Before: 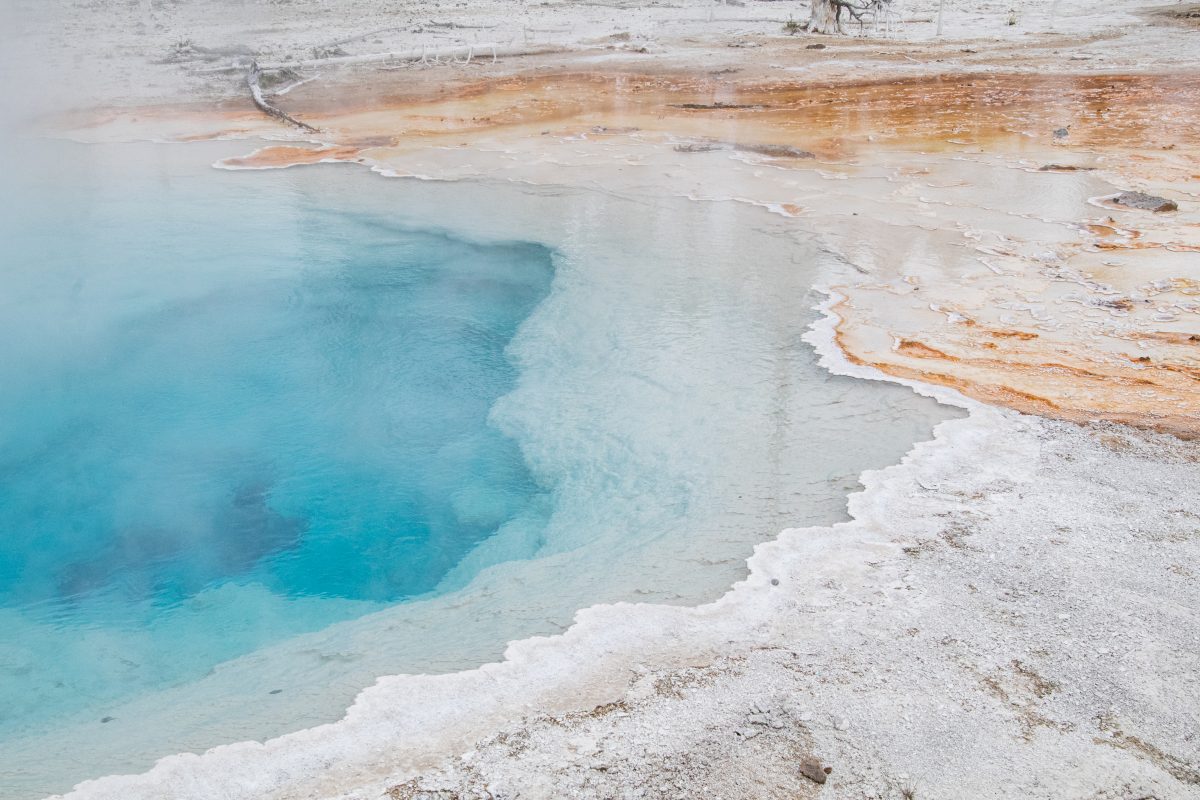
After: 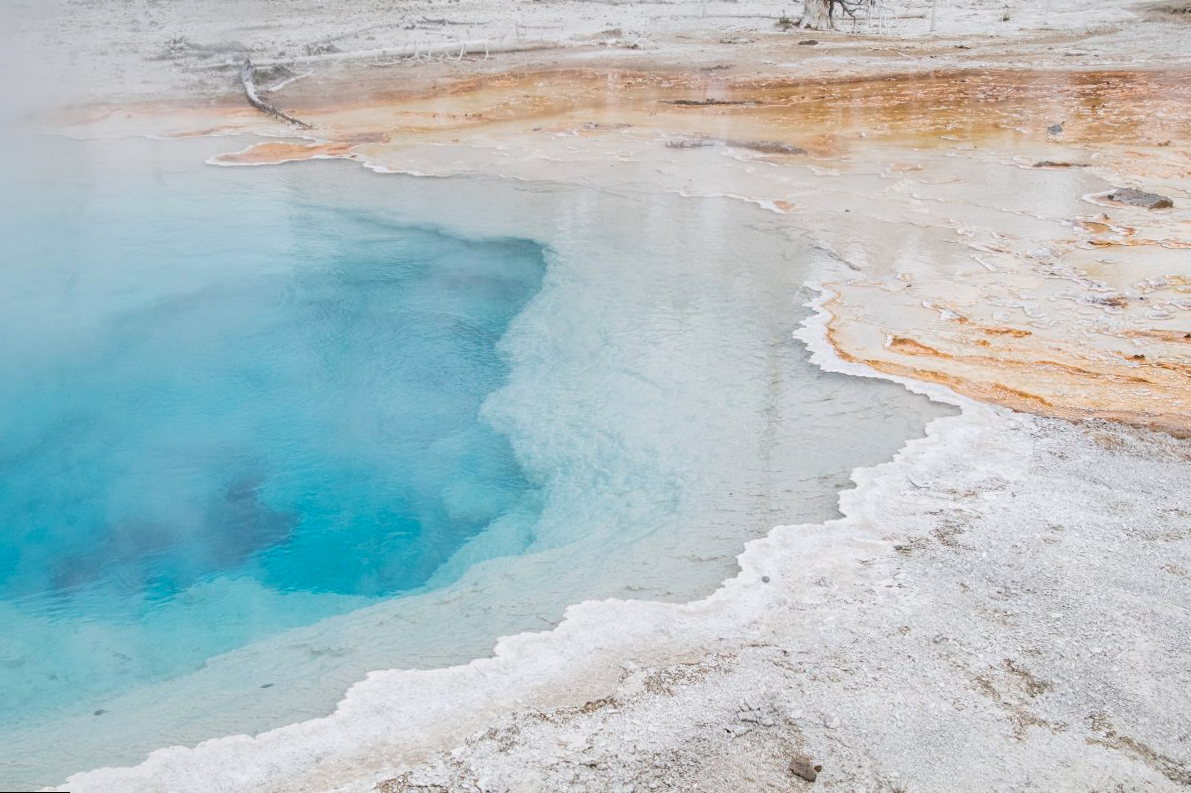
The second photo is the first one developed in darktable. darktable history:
base curve: preserve colors none
rotate and perspective: rotation 0.192°, lens shift (horizontal) -0.015, crop left 0.005, crop right 0.996, crop top 0.006, crop bottom 0.99
color zones: curves: ch0 [(0, 0.558) (0.143, 0.548) (0.286, 0.447) (0.429, 0.259) (0.571, 0.5) (0.714, 0.5) (0.857, 0.593) (1, 0.558)]; ch1 [(0, 0.543) (0.01, 0.544) (0.12, 0.492) (0.248, 0.458) (0.5, 0.534) (0.748, 0.5) (0.99, 0.469) (1, 0.543)]; ch2 [(0, 0.507) (0.143, 0.522) (0.286, 0.505) (0.429, 0.5) (0.571, 0.5) (0.714, 0.5) (0.857, 0.5) (1, 0.507)]
